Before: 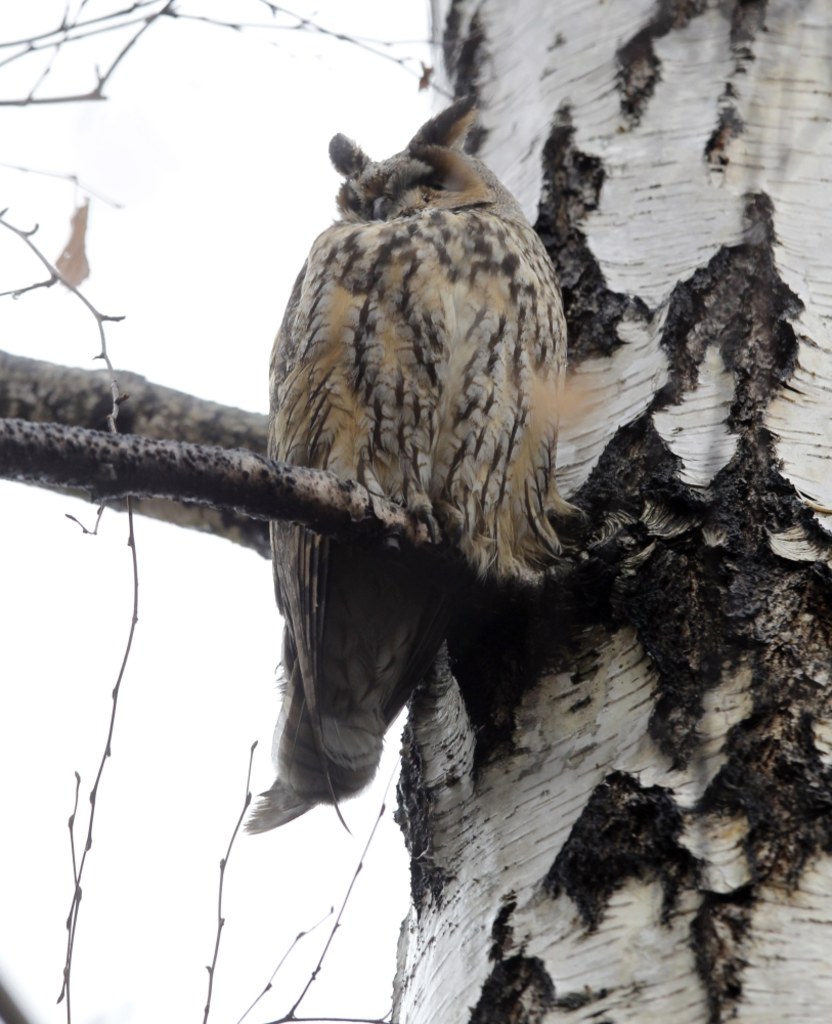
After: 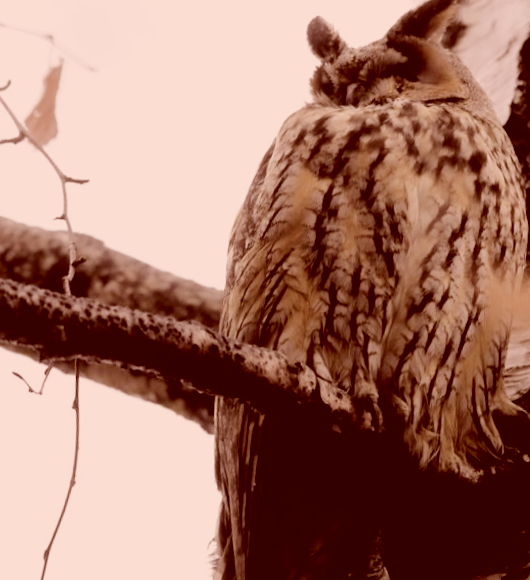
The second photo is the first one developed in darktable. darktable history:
color correction: highlights a* 9.03, highlights b* 8.71, shadows a* 40, shadows b* 40, saturation 0.8
filmic rgb: black relative exposure -5 EV, hardness 2.88, contrast 1.3, highlights saturation mix -10%
haze removal: adaptive false
crop and rotate: angle -4.99°, left 2.122%, top 6.945%, right 27.566%, bottom 30.519%
